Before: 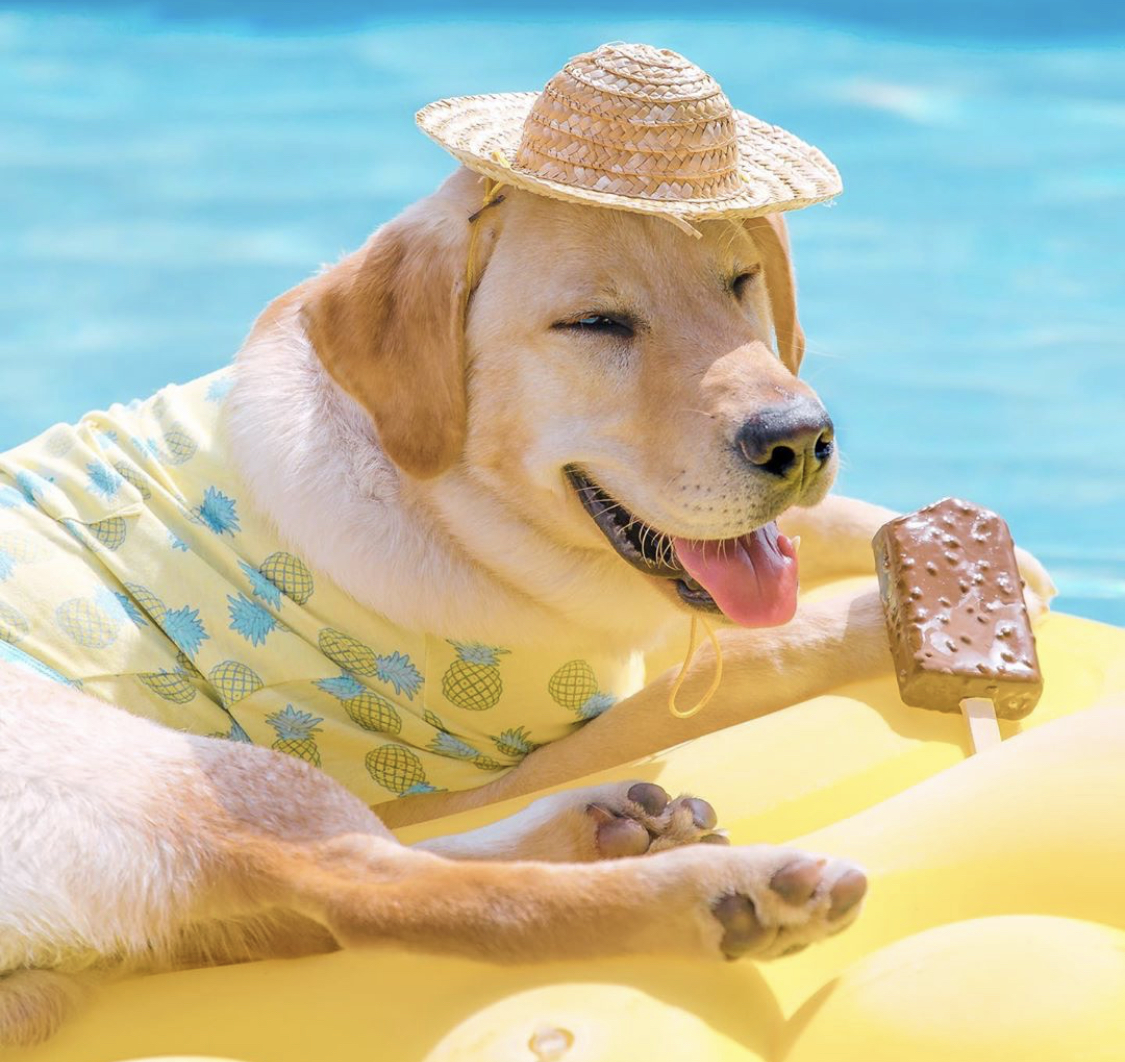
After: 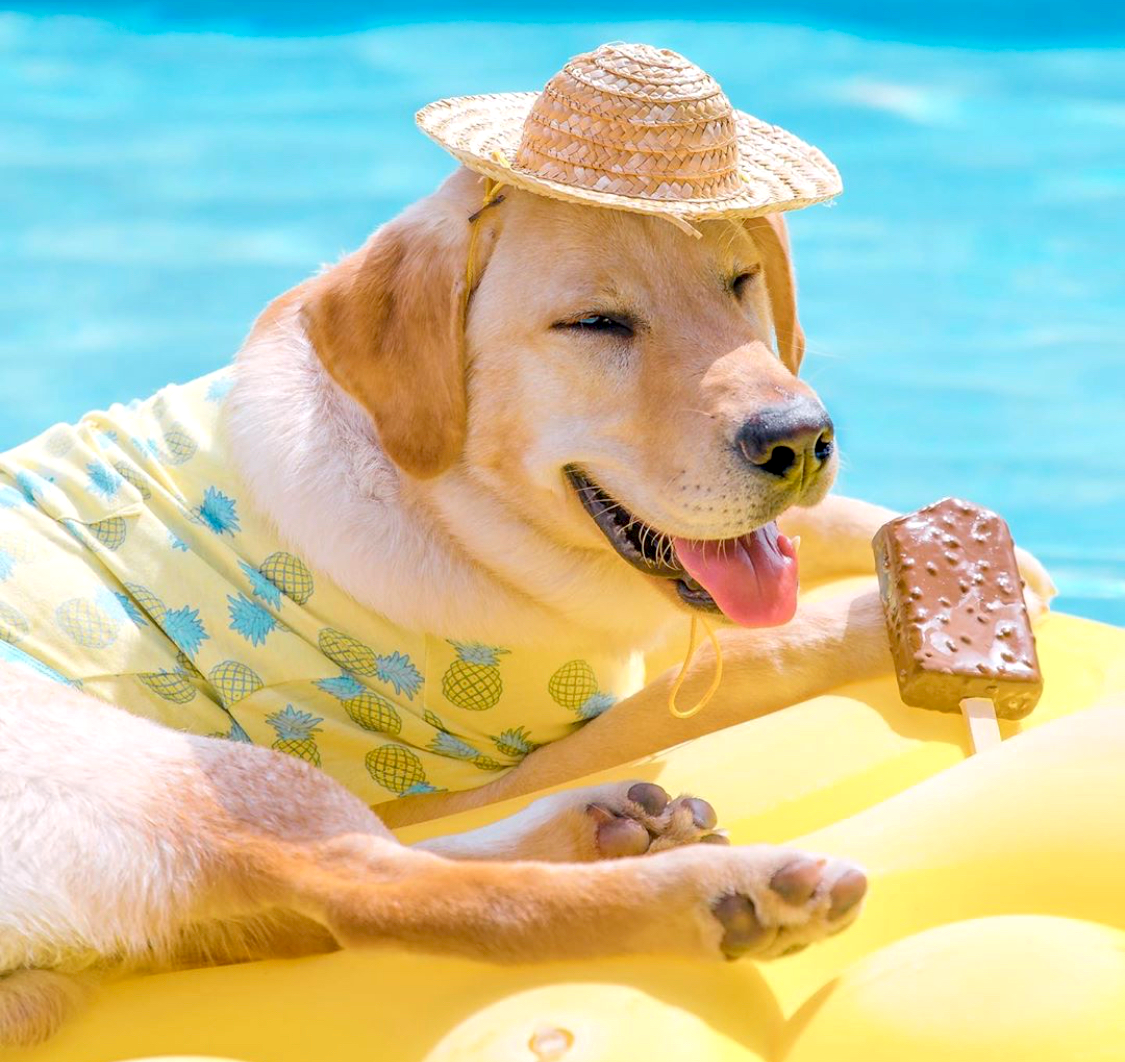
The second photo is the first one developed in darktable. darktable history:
exposure: black level correction 0.009, exposure 0.12 EV, compensate highlight preservation false
